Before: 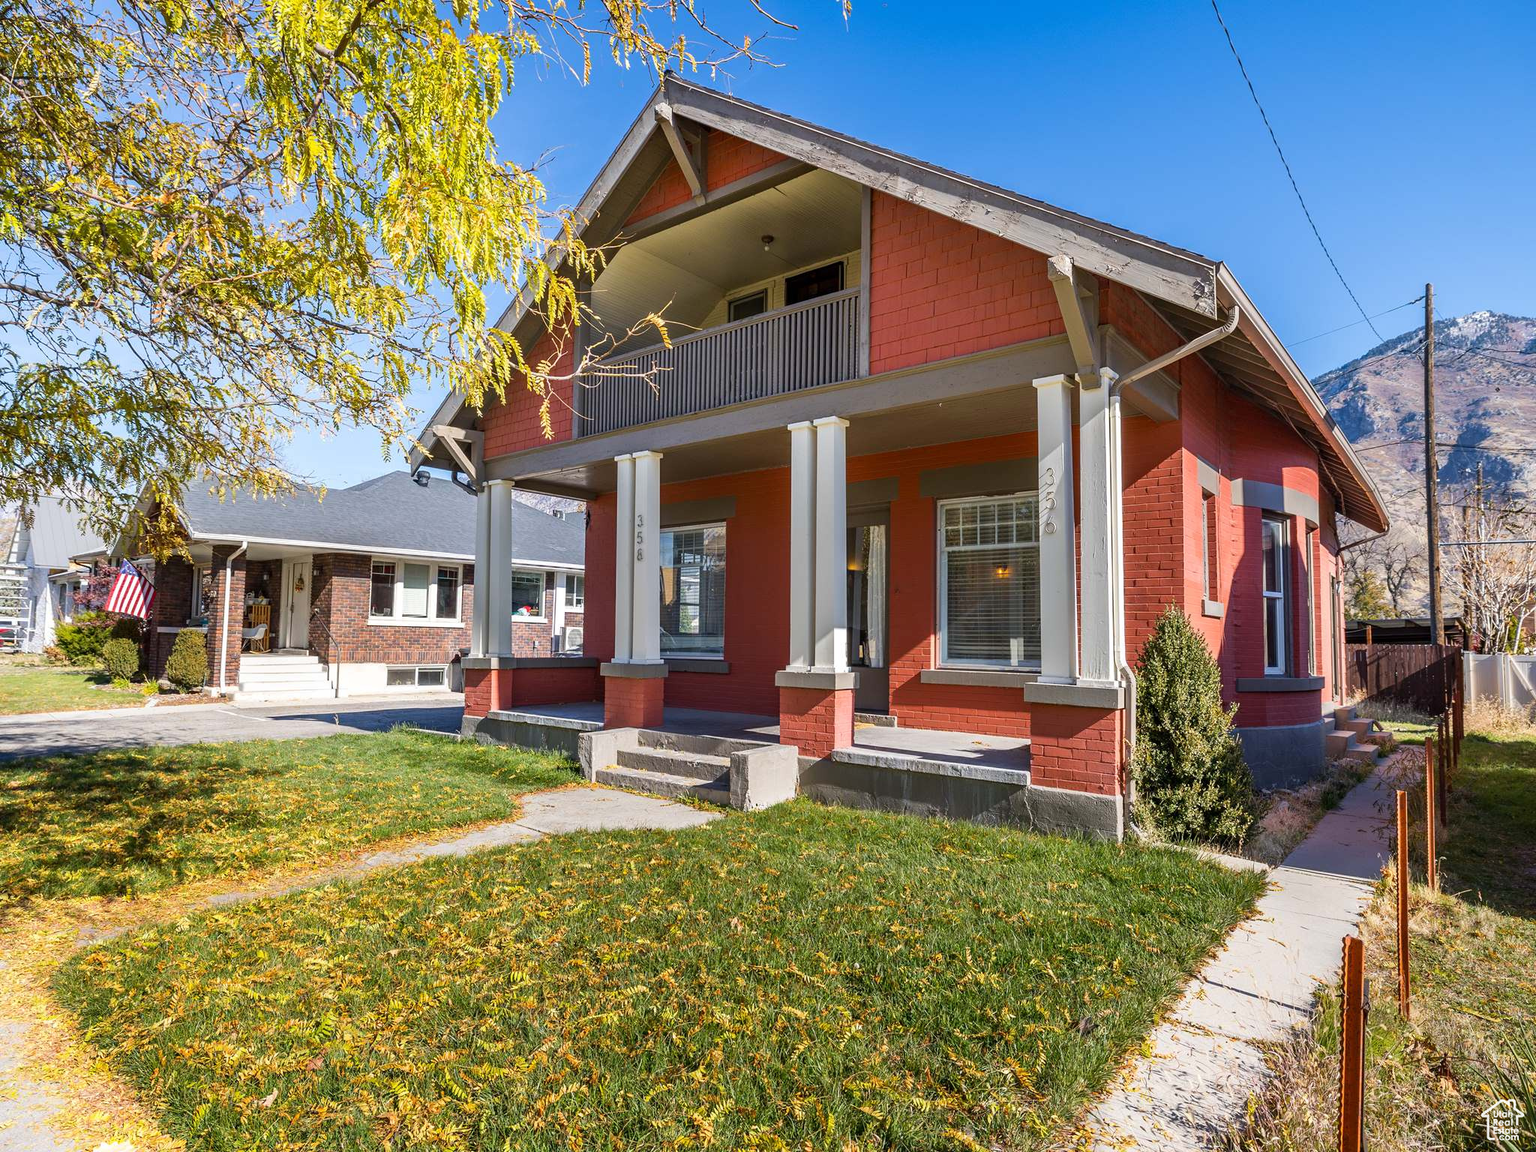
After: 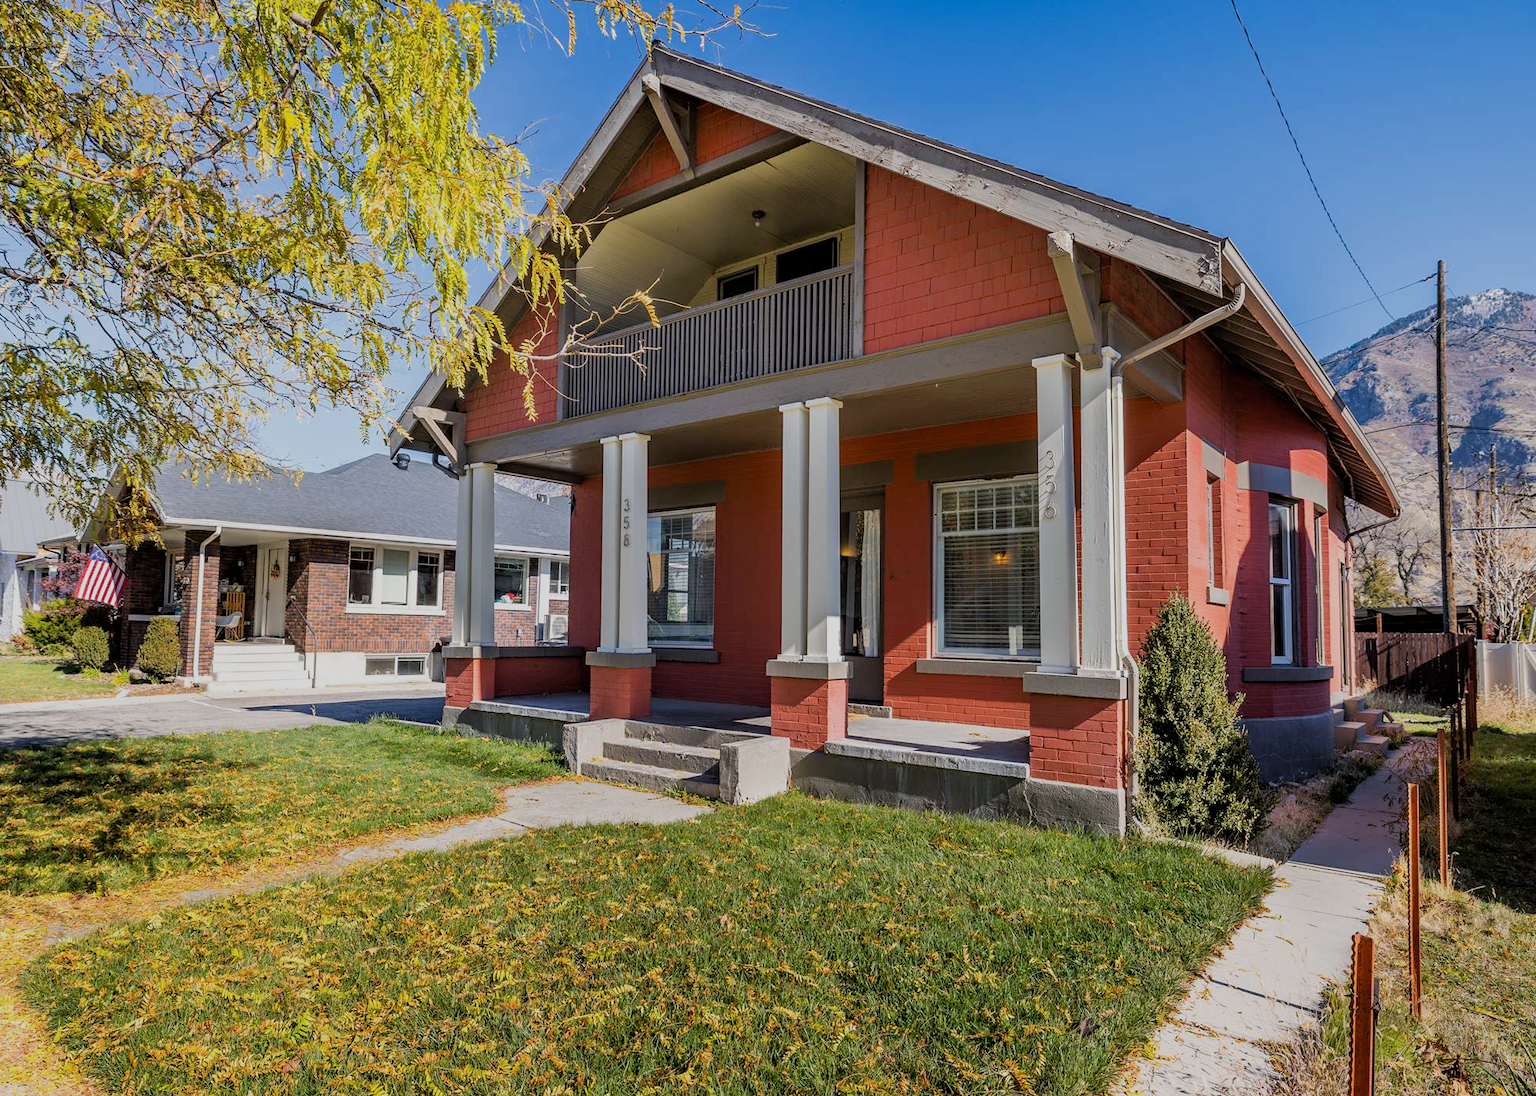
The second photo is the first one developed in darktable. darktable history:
filmic rgb: black relative exposure -7.5 EV, white relative exposure 4.99 EV, hardness 3.34, contrast 1.299
exposure: compensate exposure bias true, compensate highlight preservation false
tone equalizer: -8 EV 0.234 EV, -7 EV 0.424 EV, -6 EV 0.425 EV, -5 EV 0.247 EV, -3 EV -0.268 EV, -2 EV -0.422 EV, -1 EV -0.398 EV, +0 EV -0.247 EV, edges refinement/feathering 500, mask exposure compensation -1.57 EV, preserve details no
crop: left 2.175%, top 2.788%, right 0.914%, bottom 4.96%
